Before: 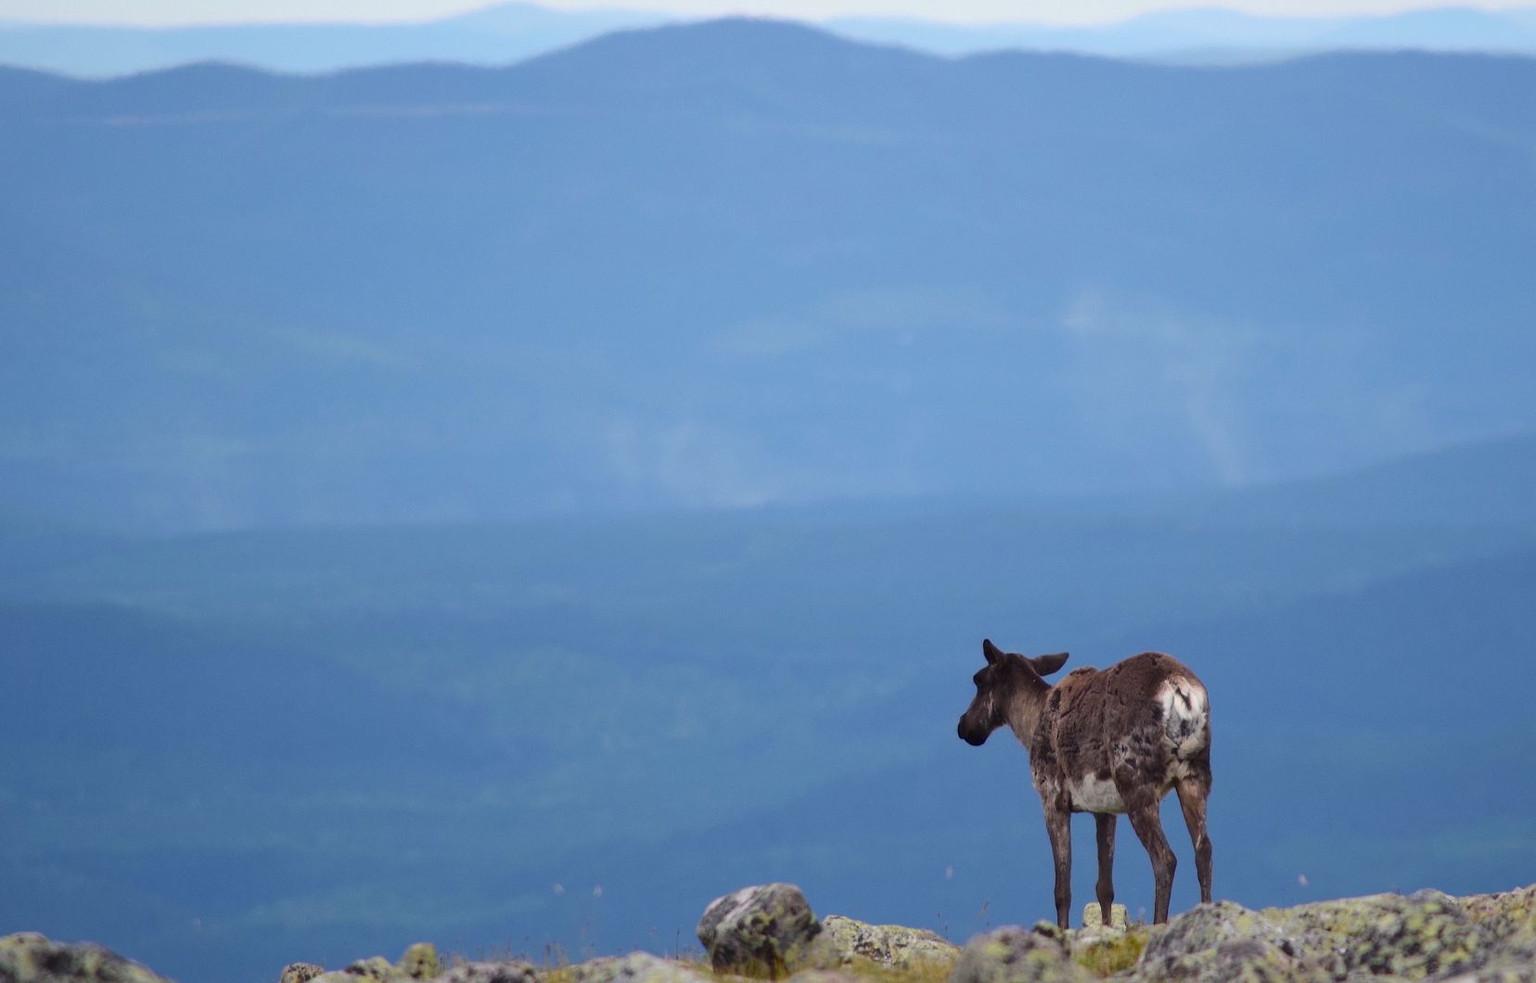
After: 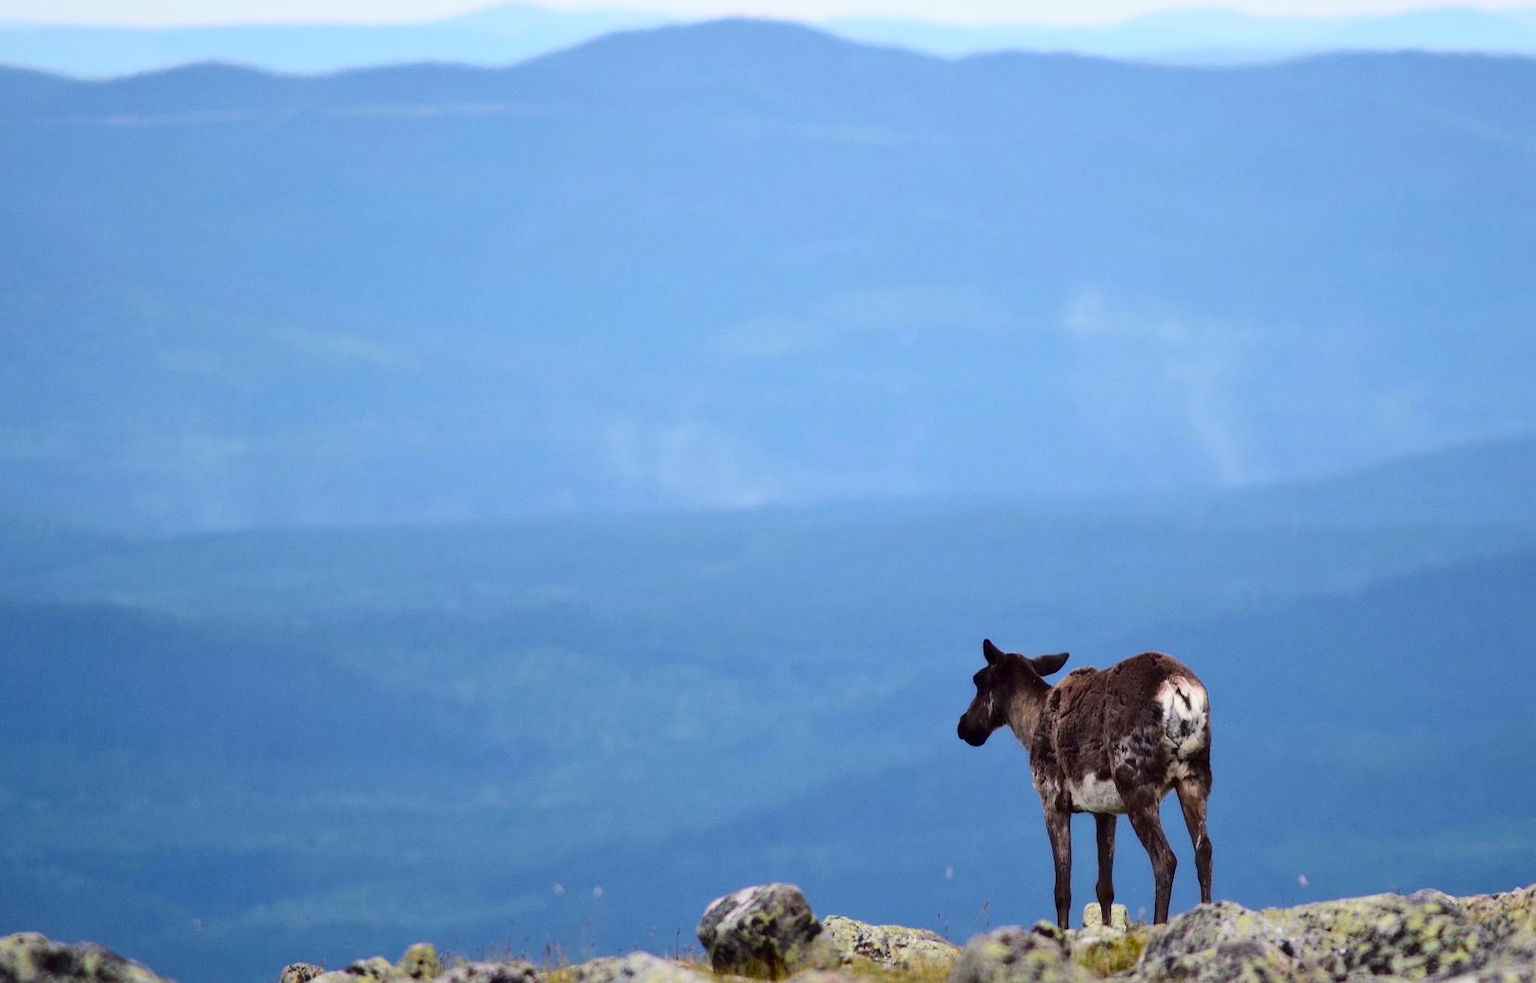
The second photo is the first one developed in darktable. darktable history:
contrast brightness saturation: contrast 0.13, brightness -0.049, saturation 0.162
tone curve: curves: ch0 [(0, 0) (0.004, 0.001) (0.133, 0.112) (0.325, 0.362) (0.832, 0.893) (1, 1)], color space Lab, independent channels
contrast equalizer: y [[0.5, 0.5, 0.472, 0.5, 0.5, 0.5], [0.5 ×6], [0.5 ×6], [0 ×6], [0 ×6]], mix -0.999
